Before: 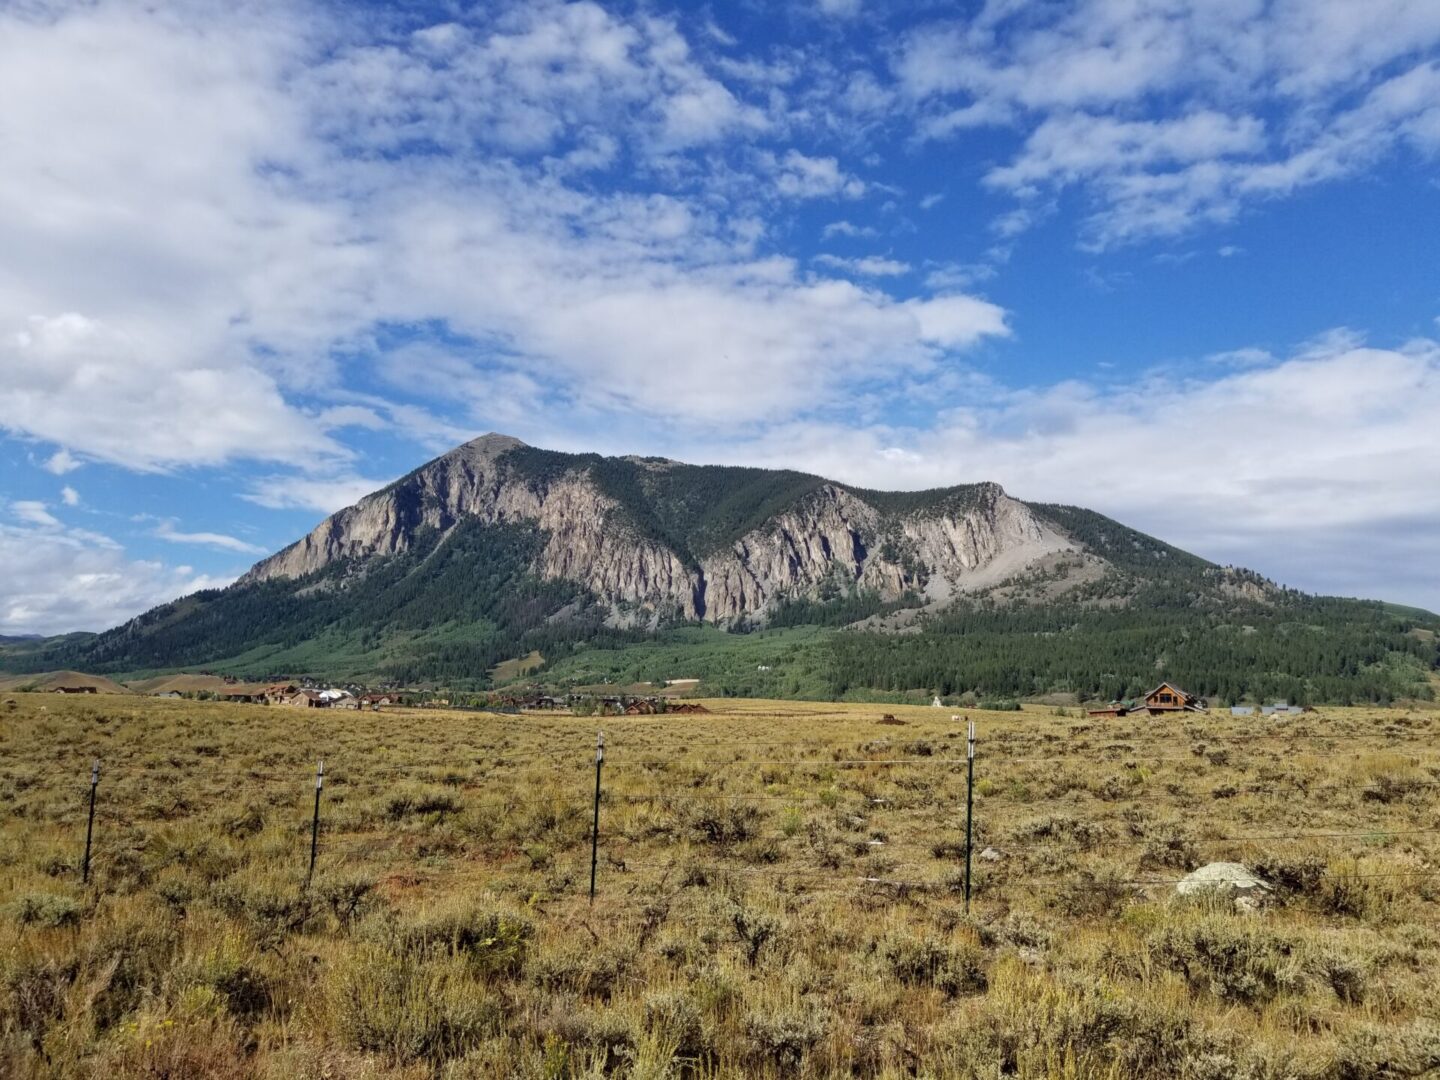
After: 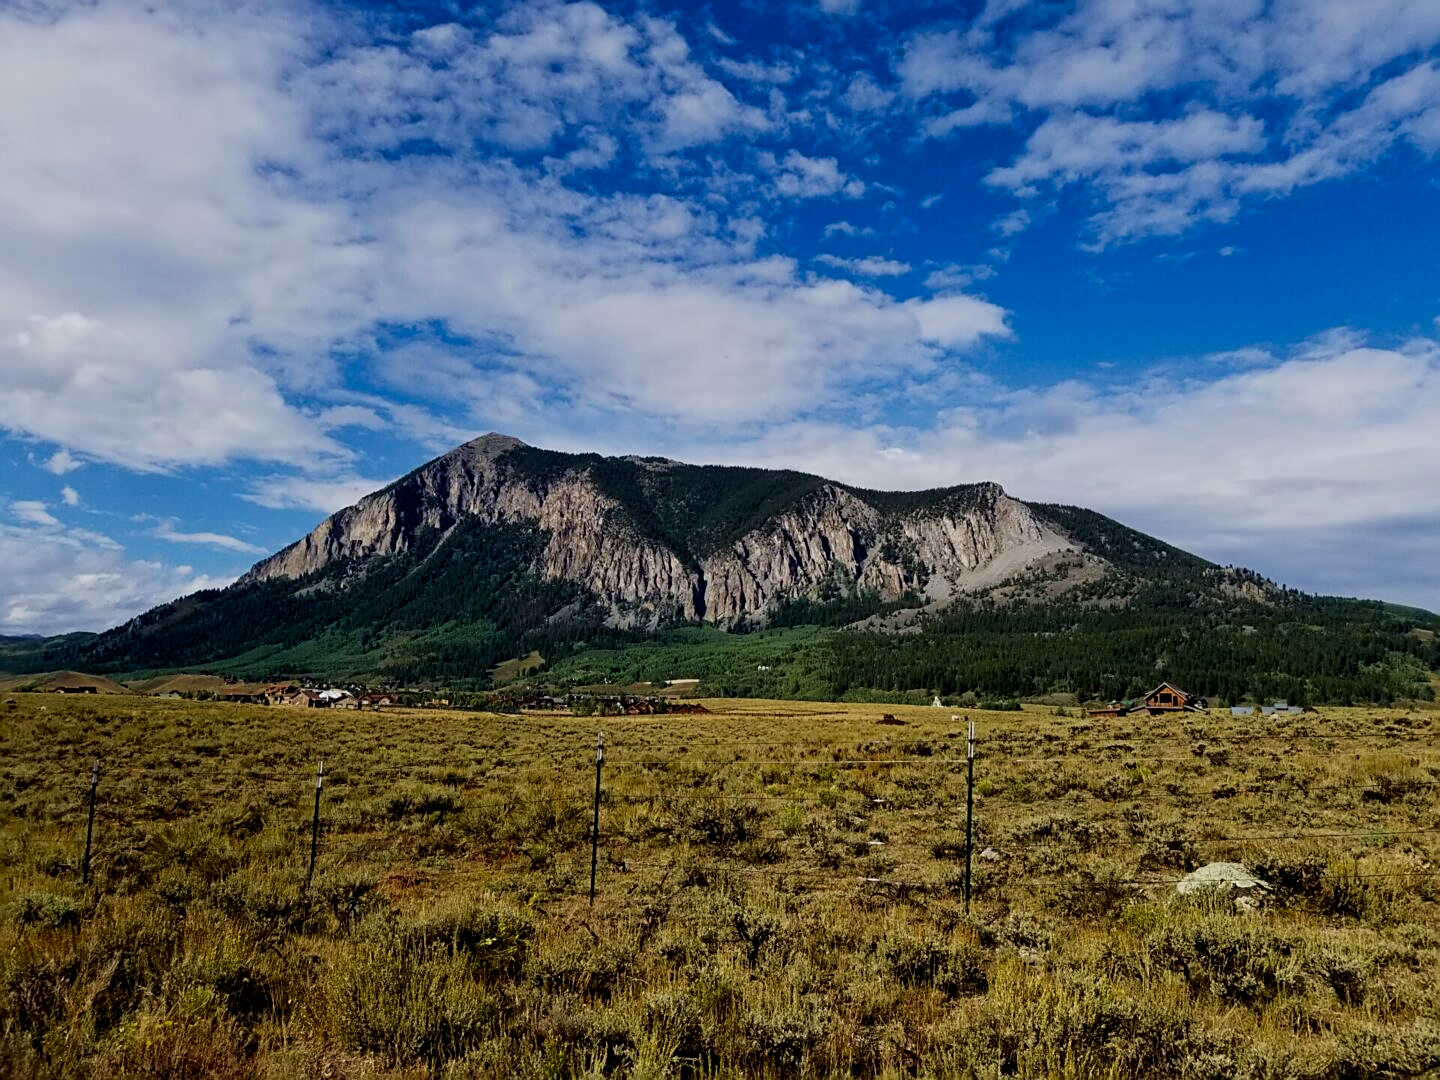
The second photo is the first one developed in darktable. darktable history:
contrast brightness saturation: brightness -0.25, saturation 0.2
velvia: on, module defaults
filmic rgb: black relative exposure -5 EV, white relative exposure 3.5 EV, hardness 3.19, contrast 1.2, highlights saturation mix -50%
sharpen: on, module defaults
